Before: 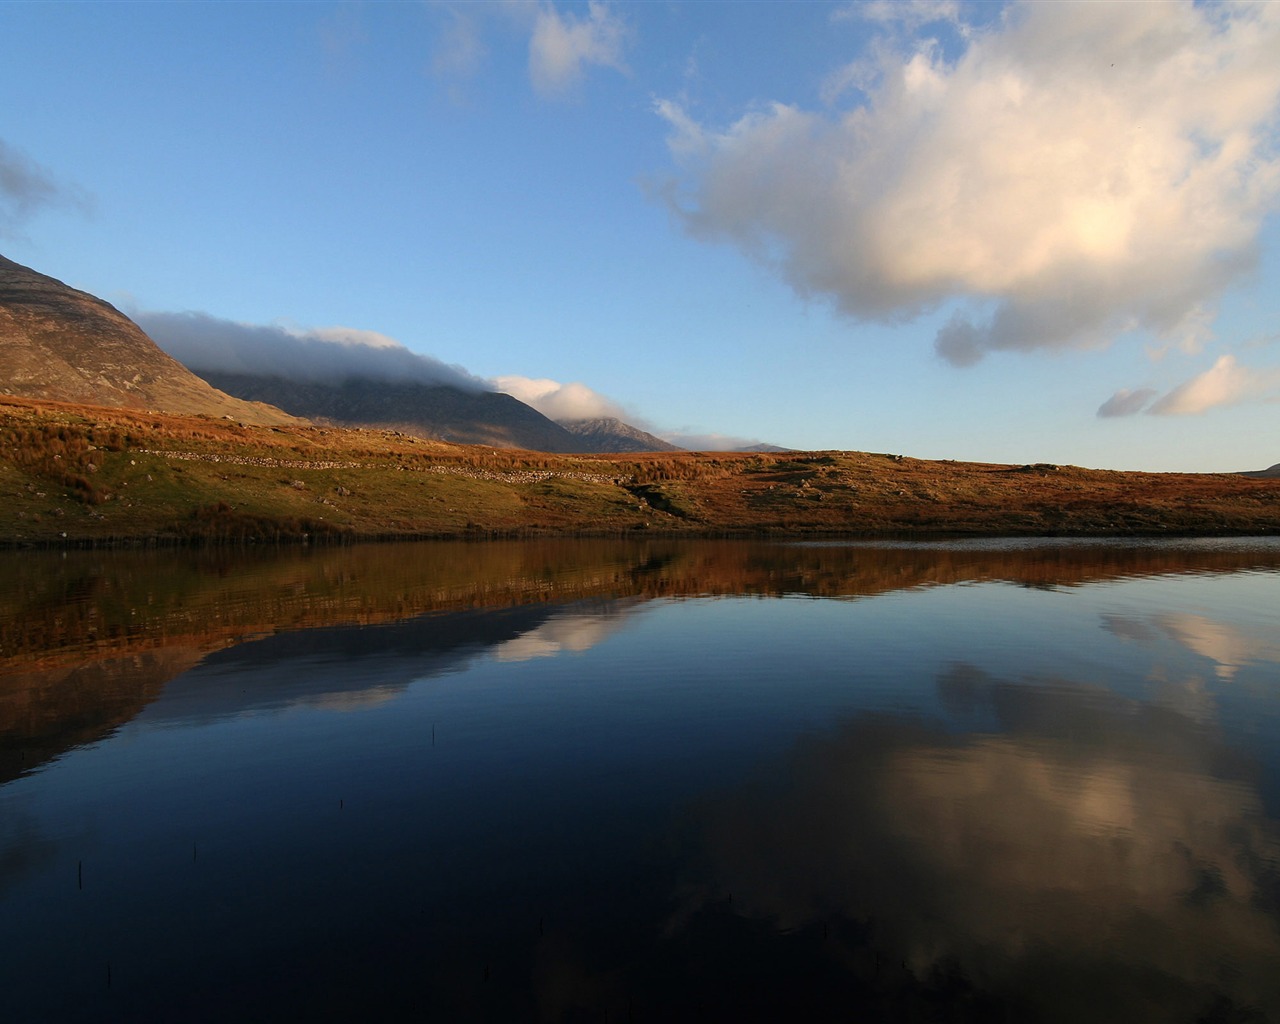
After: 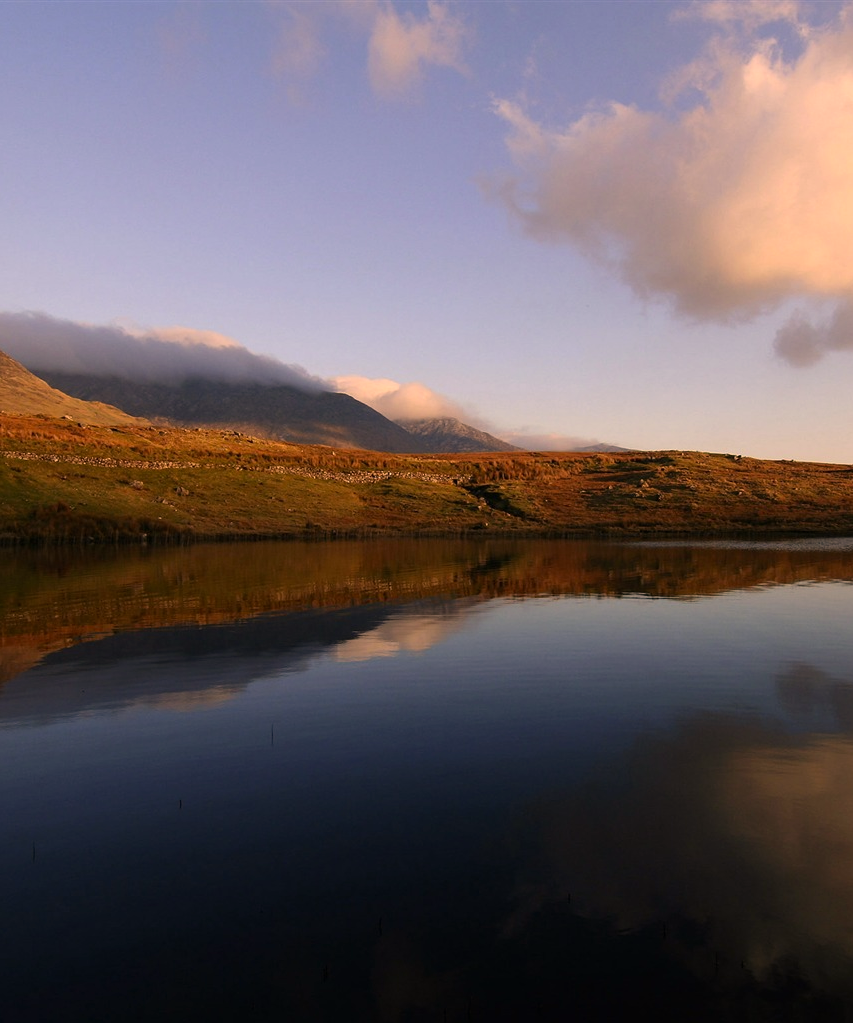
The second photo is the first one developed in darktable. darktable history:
color correction: highlights a* 17.88, highlights b* 18.79
crop and rotate: left 12.648%, right 20.685%
